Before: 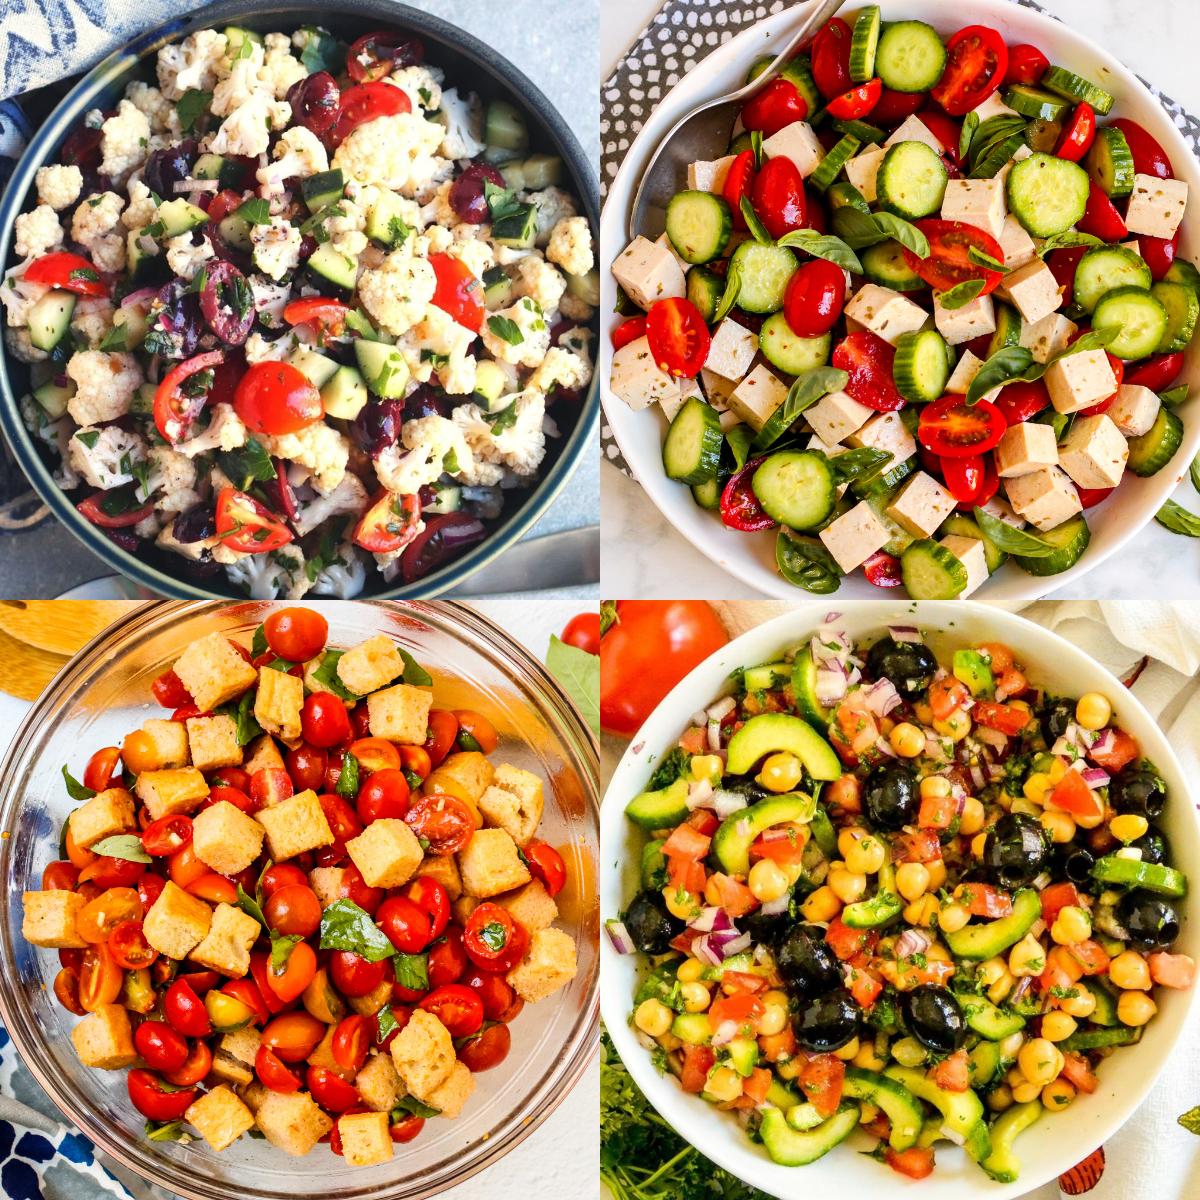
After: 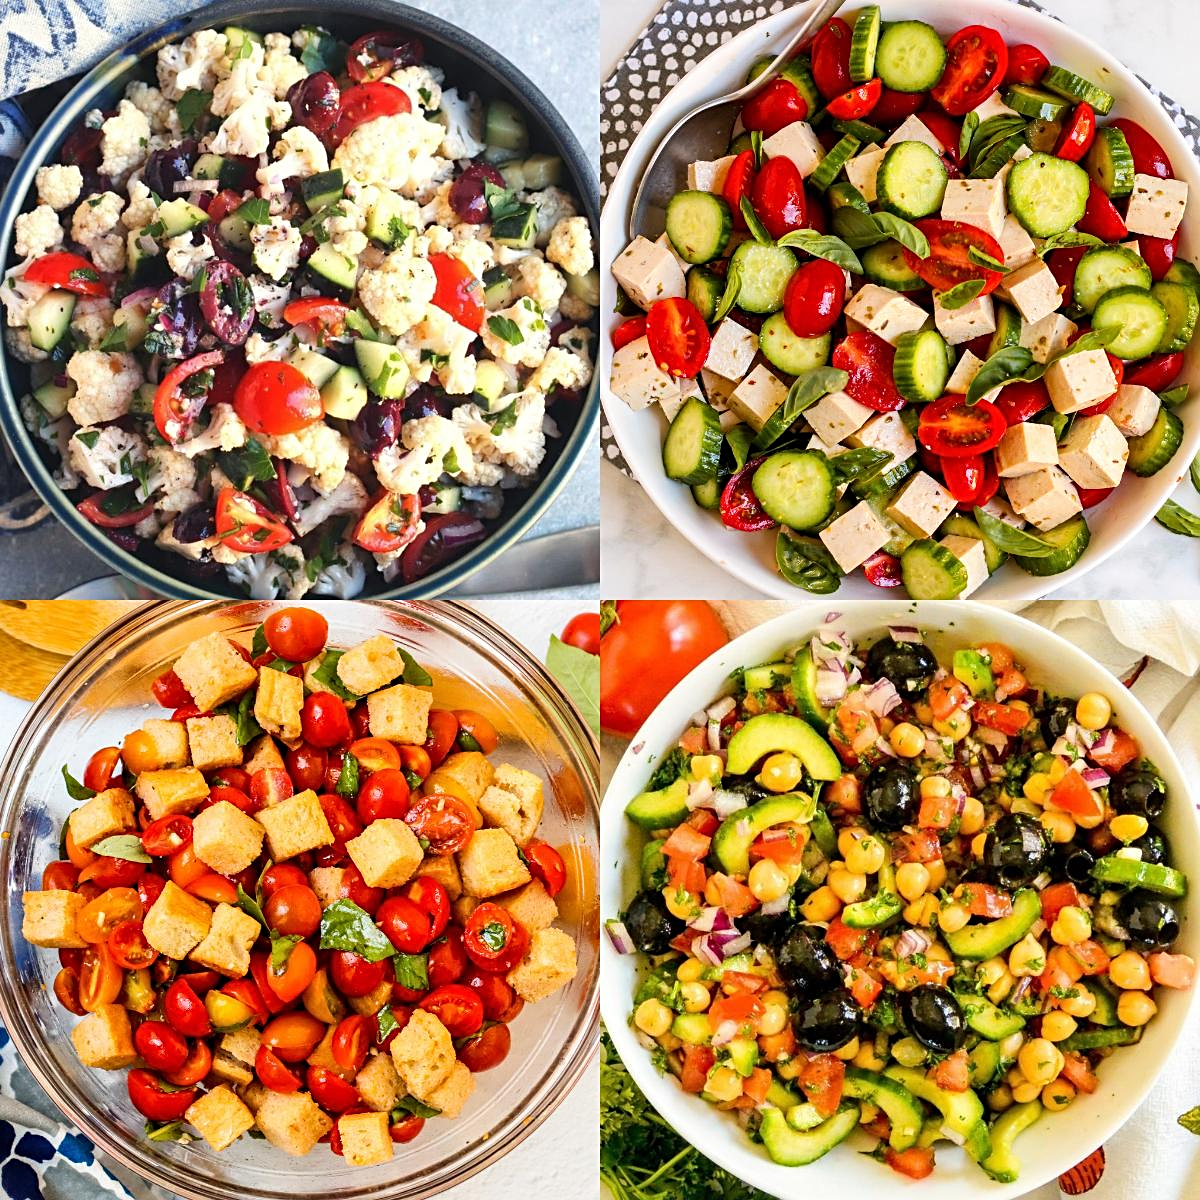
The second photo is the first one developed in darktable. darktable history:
sharpen: radius 2.497, amount 0.339
